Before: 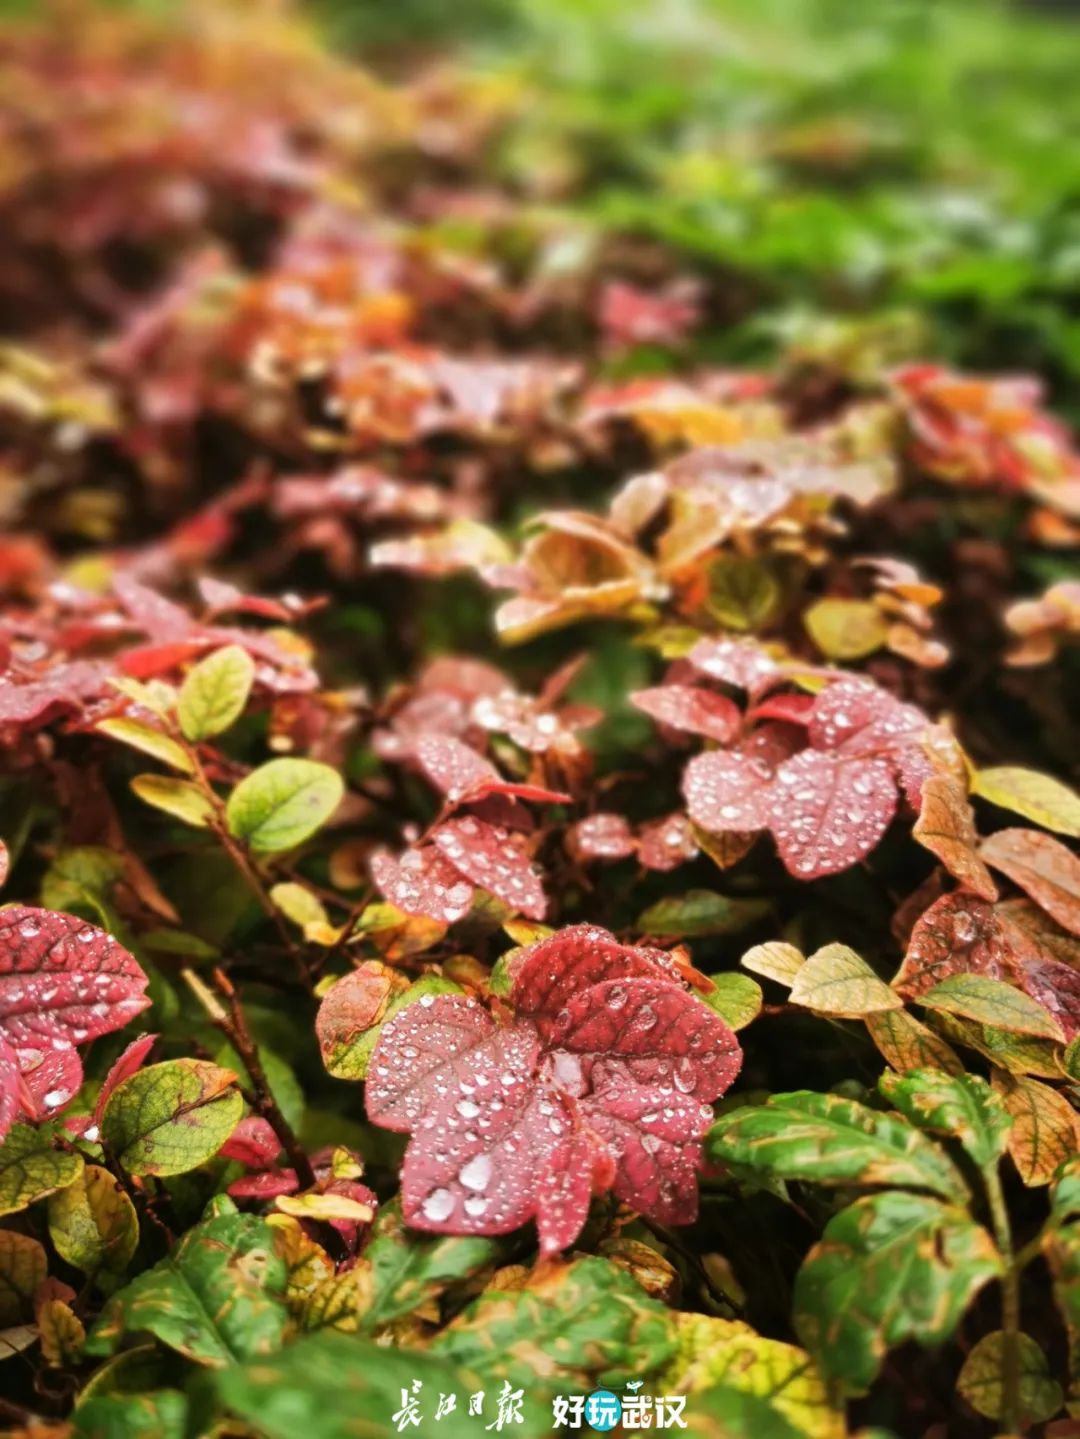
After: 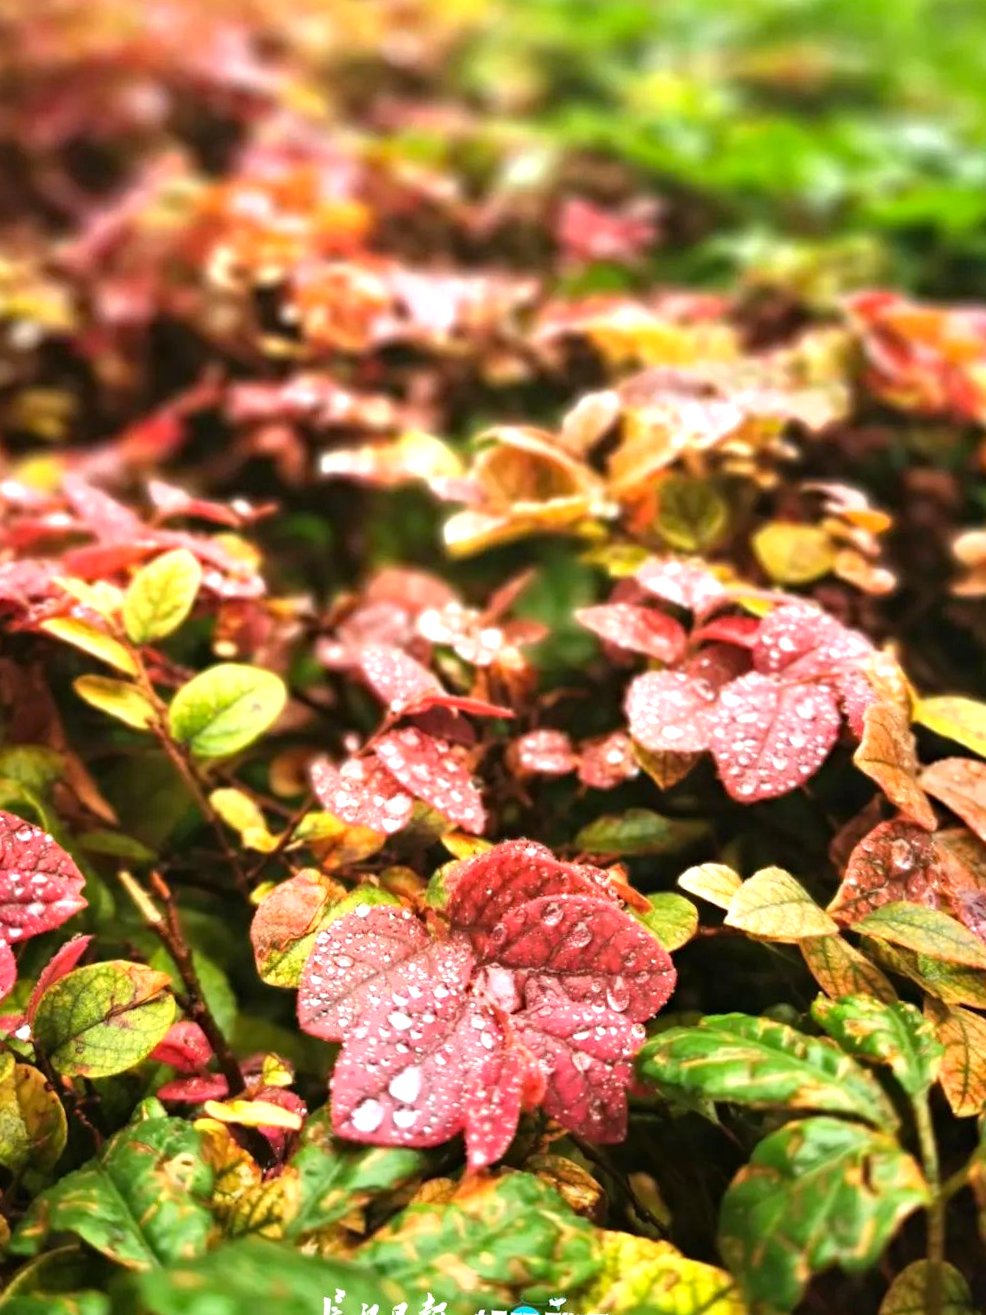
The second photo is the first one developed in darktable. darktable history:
crop and rotate: angle -1.9°, left 3.15%, top 4.082%, right 1.554%, bottom 0.484%
haze removal: compatibility mode true, adaptive false
exposure: black level correction 0, exposure 0.702 EV, compensate highlight preservation false
